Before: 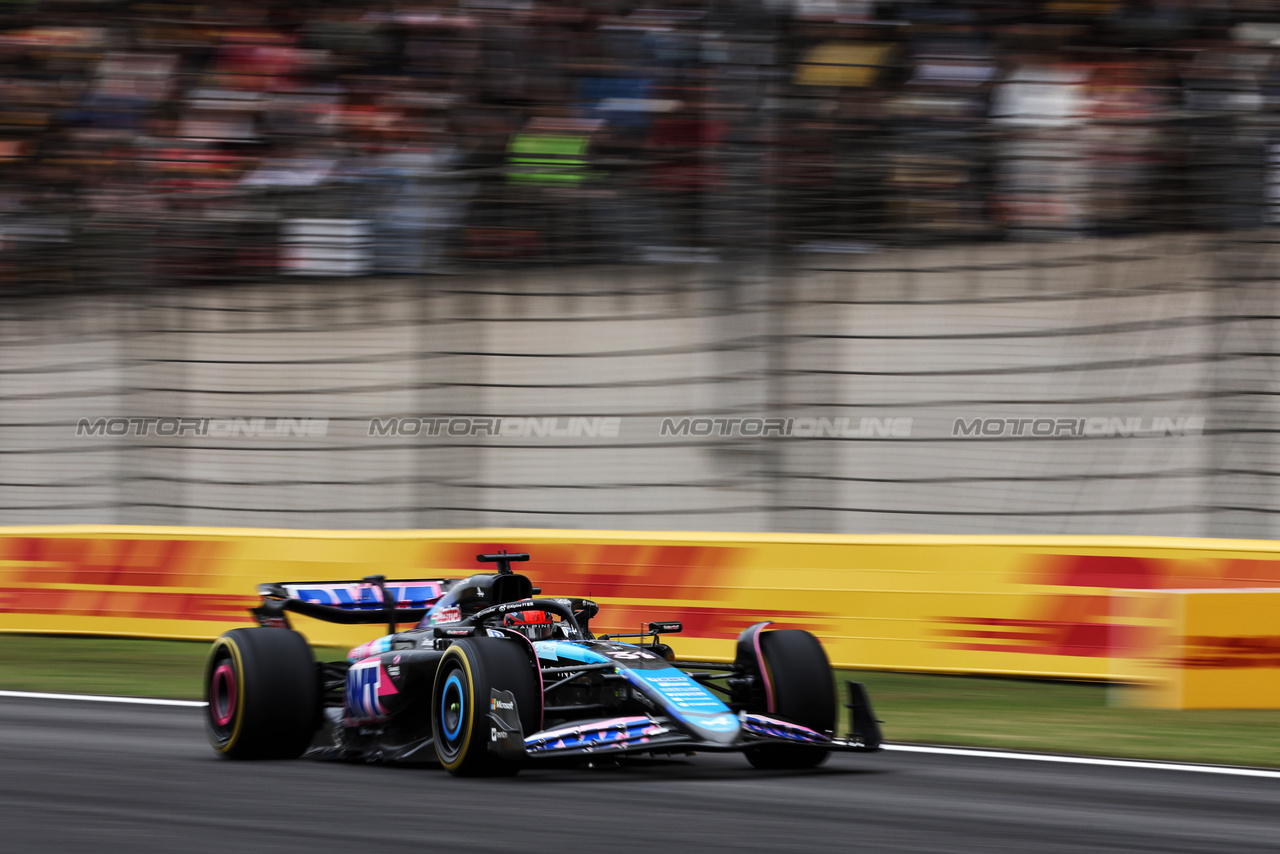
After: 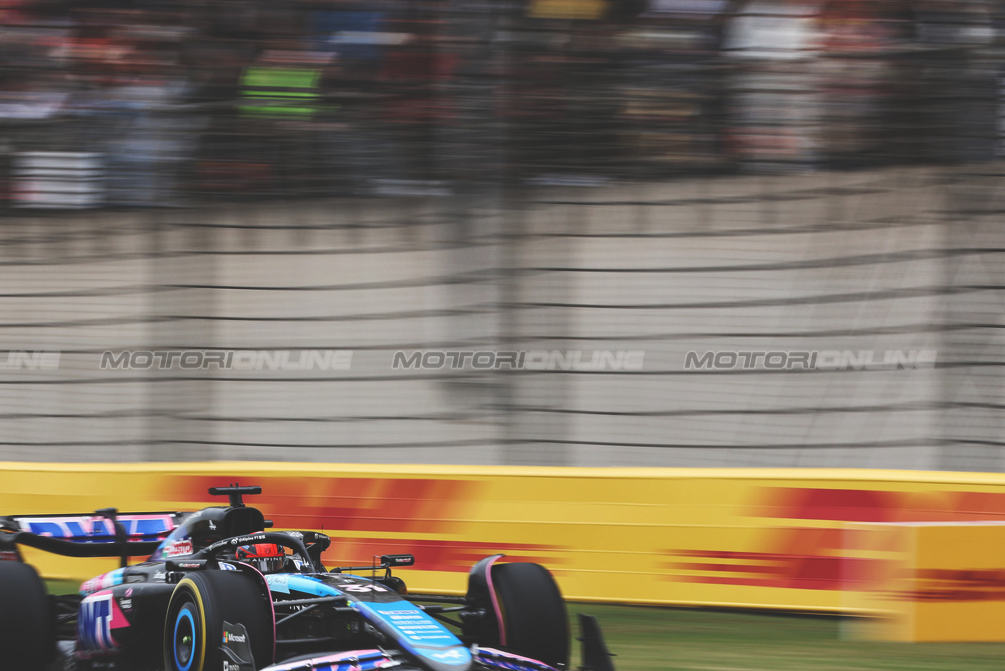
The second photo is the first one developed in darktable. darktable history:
crop and rotate: left 20.979%, top 8.037%, right 0.452%, bottom 13.379%
exposure: black level correction -0.022, exposure -0.039 EV, compensate highlight preservation false
